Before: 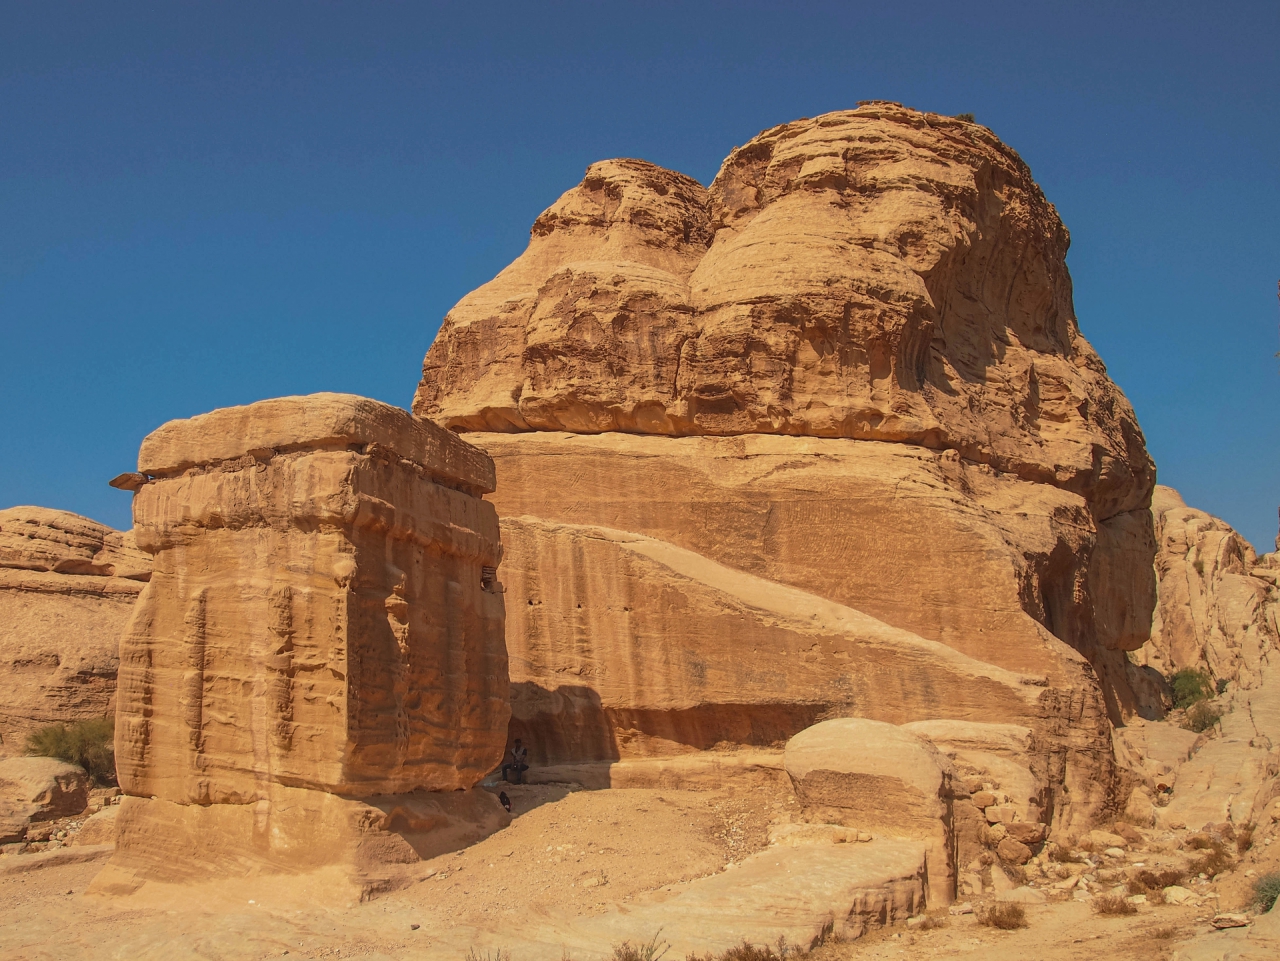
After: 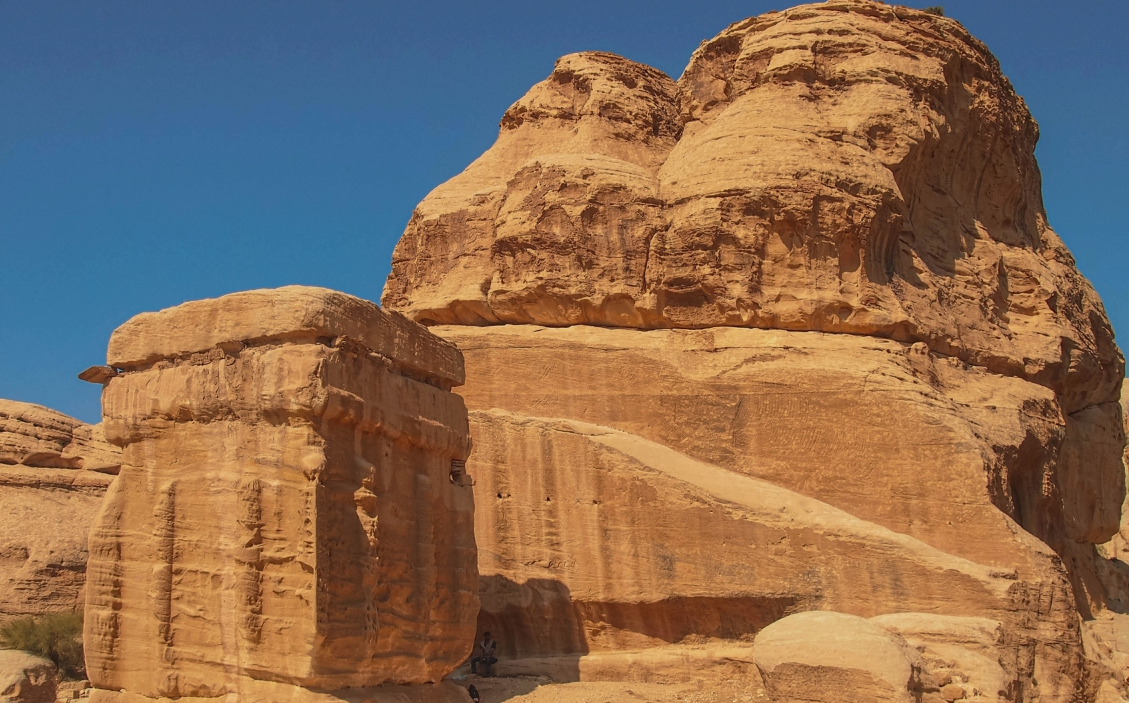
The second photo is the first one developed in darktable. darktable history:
crop and rotate: left 2.439%, top 11.149%, right 9.324%, bottom 15.621%
